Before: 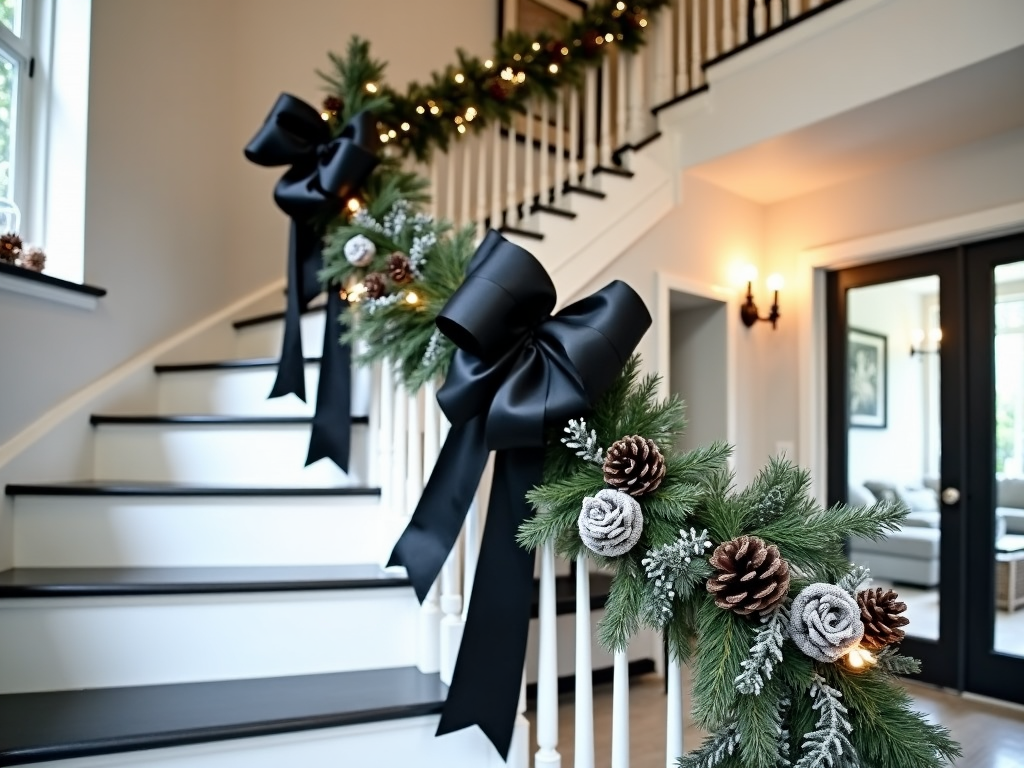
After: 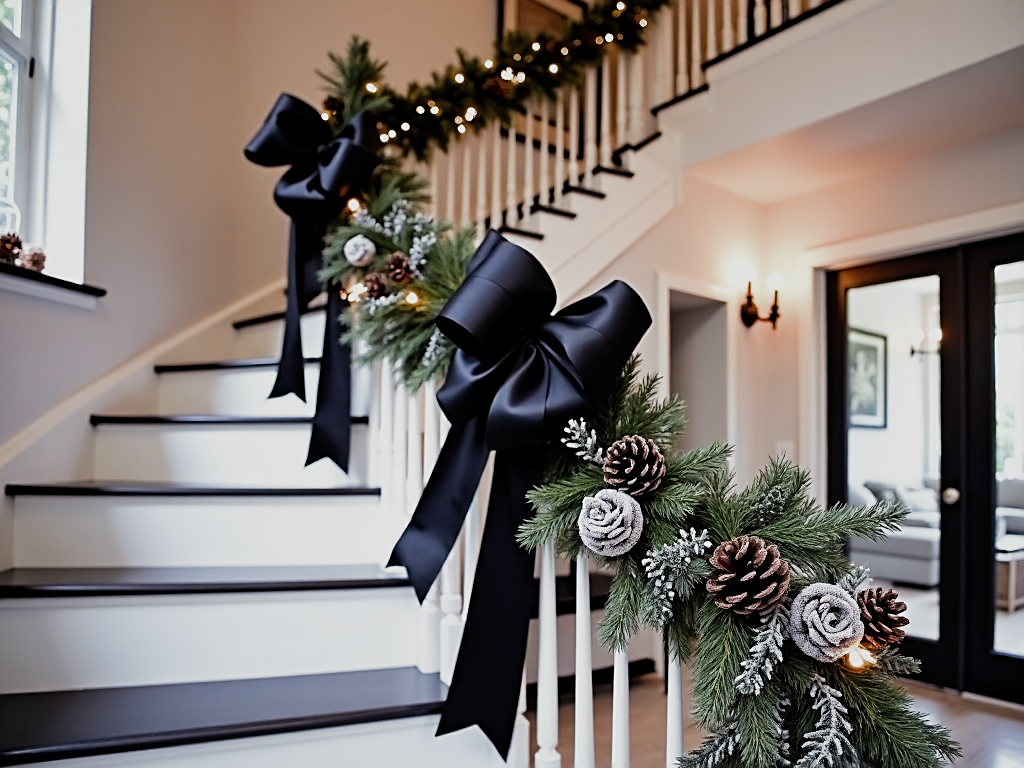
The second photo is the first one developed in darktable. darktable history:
color balance rgb: power › luminance -7.913%, power › chroma 1.343%, power › hue 330.47°, perceptual saturation grading › global saturation 7.495%, perceptual saturation grading › shadows 4.104%, global vibrance 20%
filmic rgb: black relative exposure -9.49 EV, white relative exposure 3.04 EV, hardness 6.07, add noise in highlights 0.001, color science v3 (2019), use custom middle-gray values true, contrast in highlights soft
sharpen: on, module defaults
